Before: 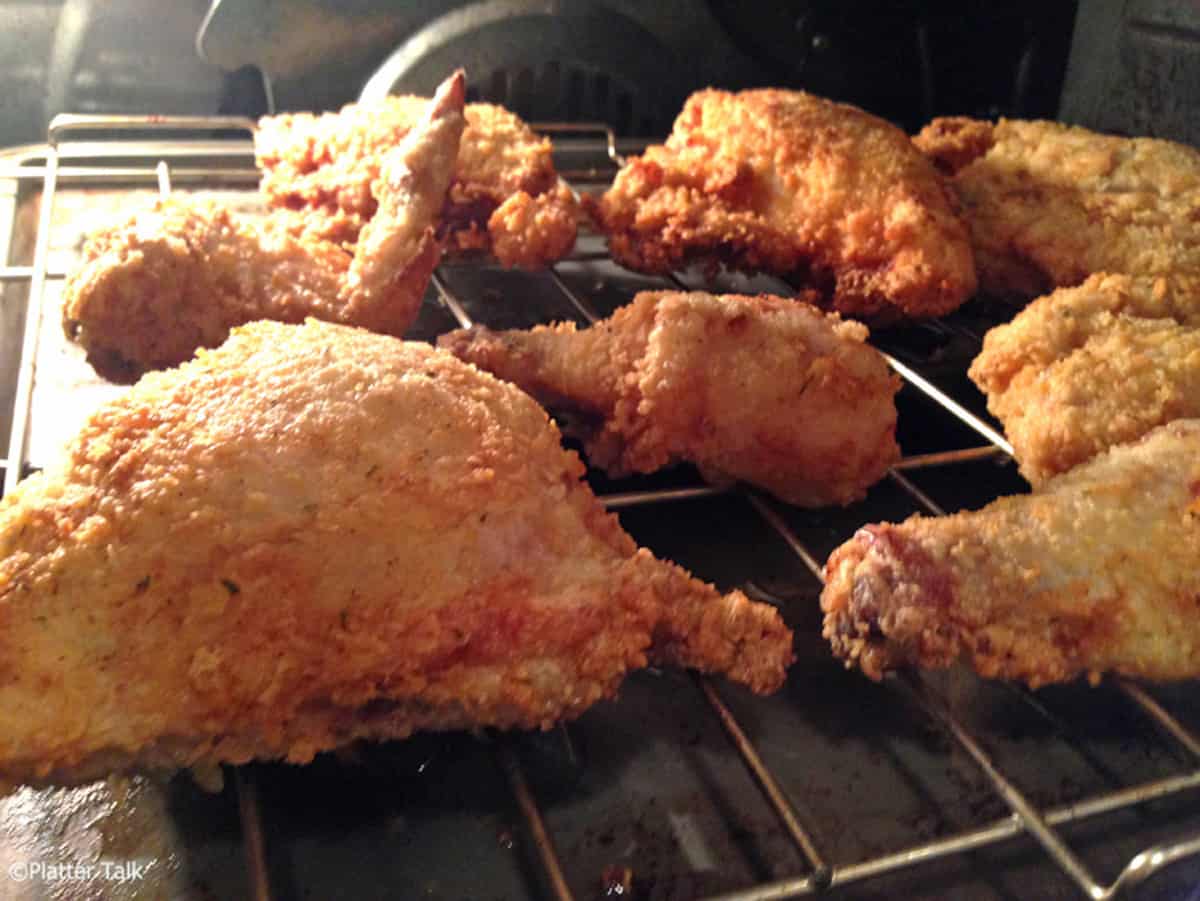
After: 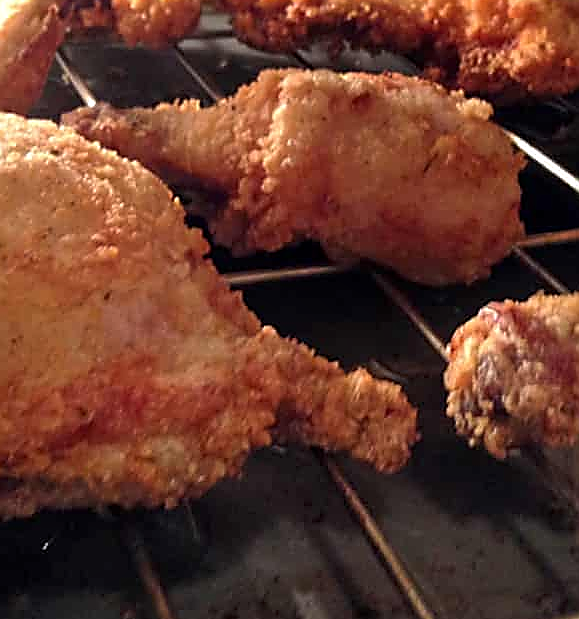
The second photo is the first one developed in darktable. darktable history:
local contrast: highlights 100%, shadows 100%, detail 120%, midtone range 0.2
sharpen: radius 1.4, amount 1.25, threshold 0.7
crop: left 31.379%, top 24.658%, right 20.326%, bottom 6.628%
